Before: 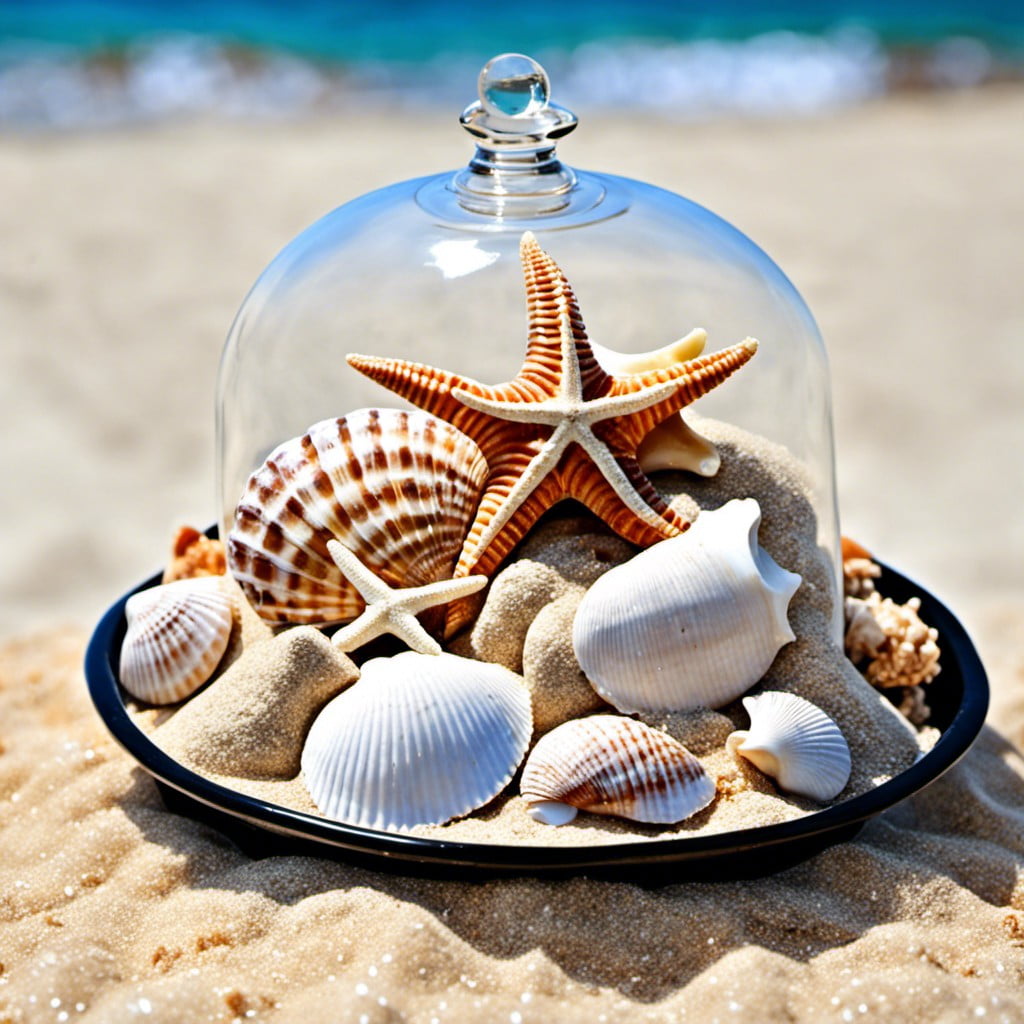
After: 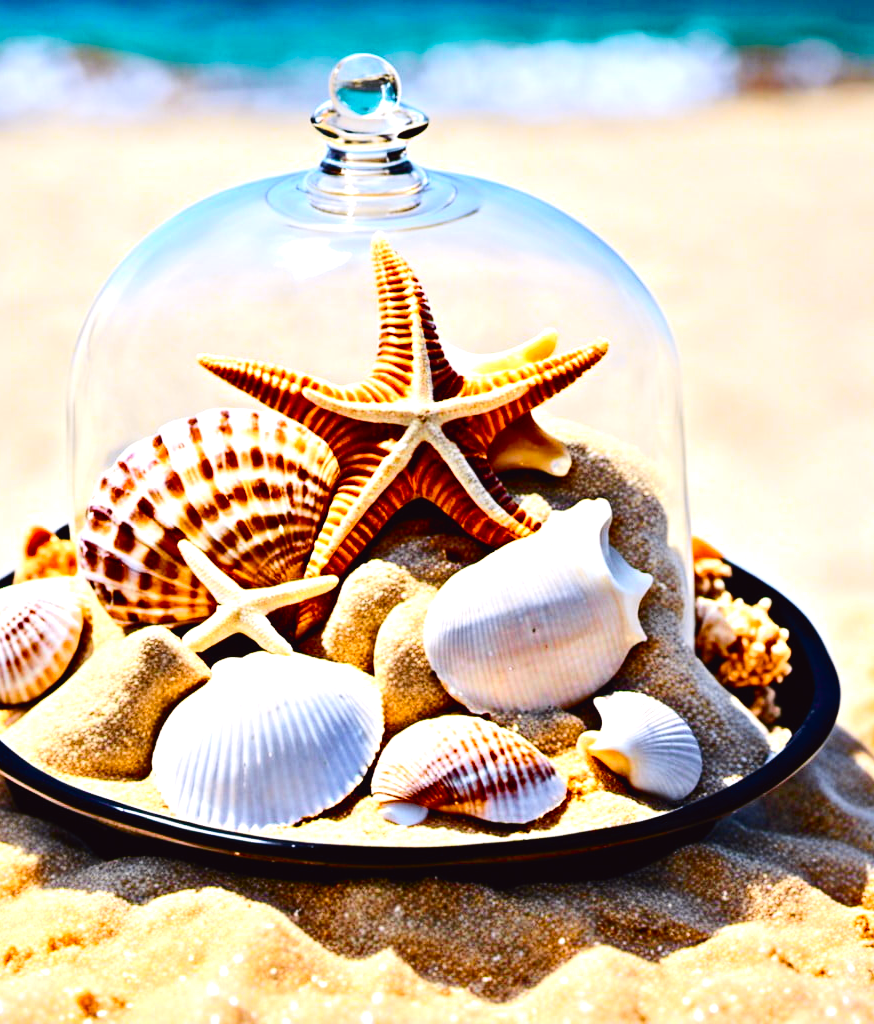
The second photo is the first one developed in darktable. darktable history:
tone equalizer: on, module defaults
tone curve: curves: ch0 [(0, 0.023) (0.103, 0.087) (0.295, 0.297) (0.445, 0.531) (0.553, 0.665) (0.735, 0.843) (0.994, 1)]; ch1 [(0, 0) (0.414, 0.395) (0.447, 0.447) (0.485, 0.5) (0.512, 0.524) (0.542, 0.581) (0.581, 0.632) (0.646, 0.715) (1, 1)]; ch2 [(0, 0) (0.369, 0.388) (0.449, 0.431) (0.478, 0.471) (0.516, 0.517) (0.579, 0.624) (0.674, 0.775) (1, 1)], color space Lab, independent channels, preserve colors none
color balance rgb: perceptual saturation grading › mid-tones 6.33%, perceptual saturation grading › shadows 72.44%, perceptual brilliance grading › highlights 11.59%, contrast 5.05%
crop and rotate: left 14.584%
